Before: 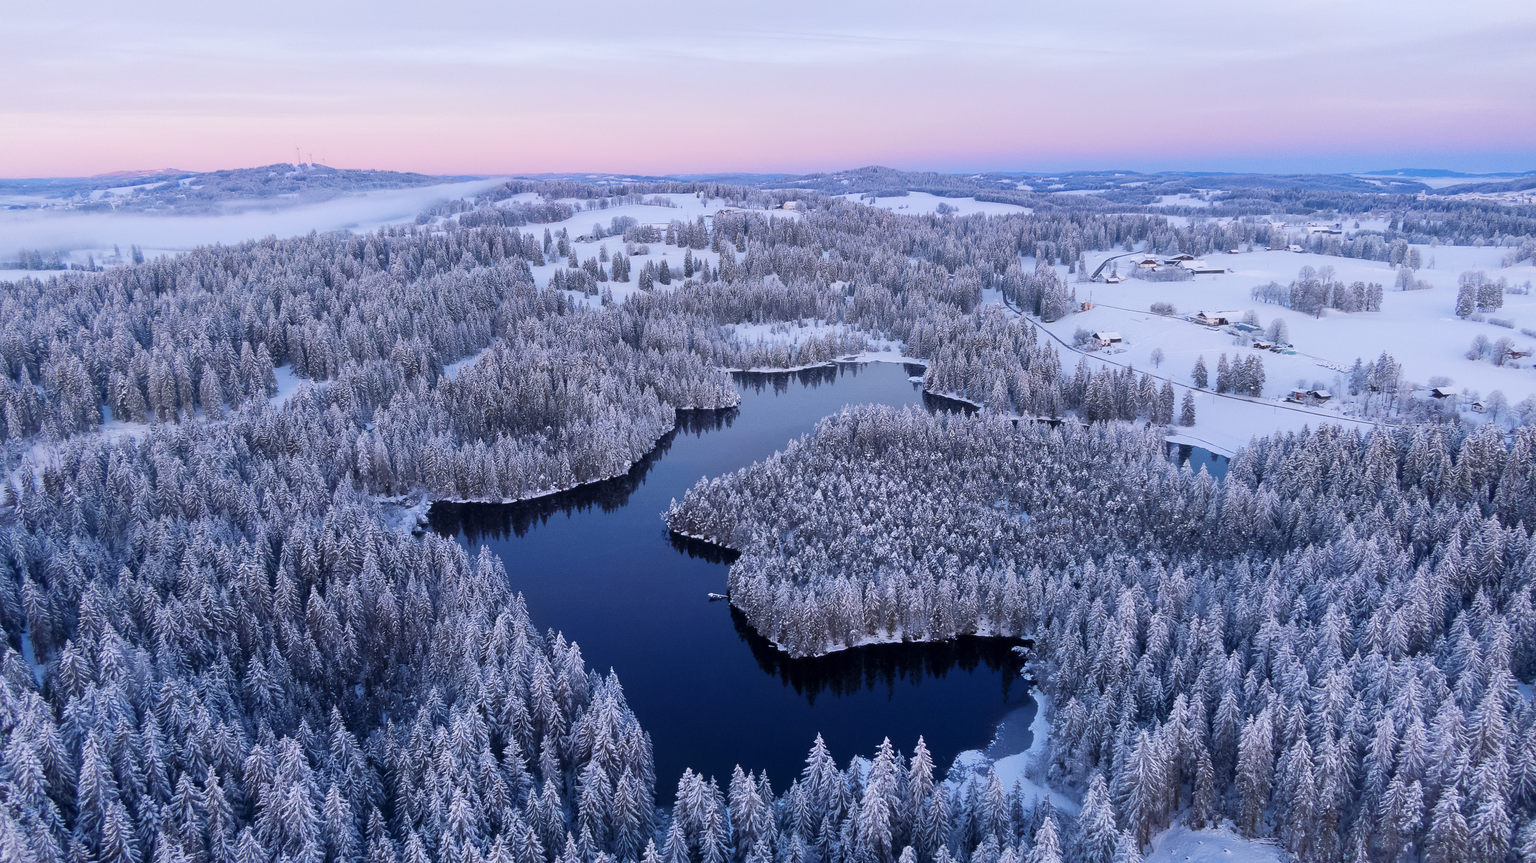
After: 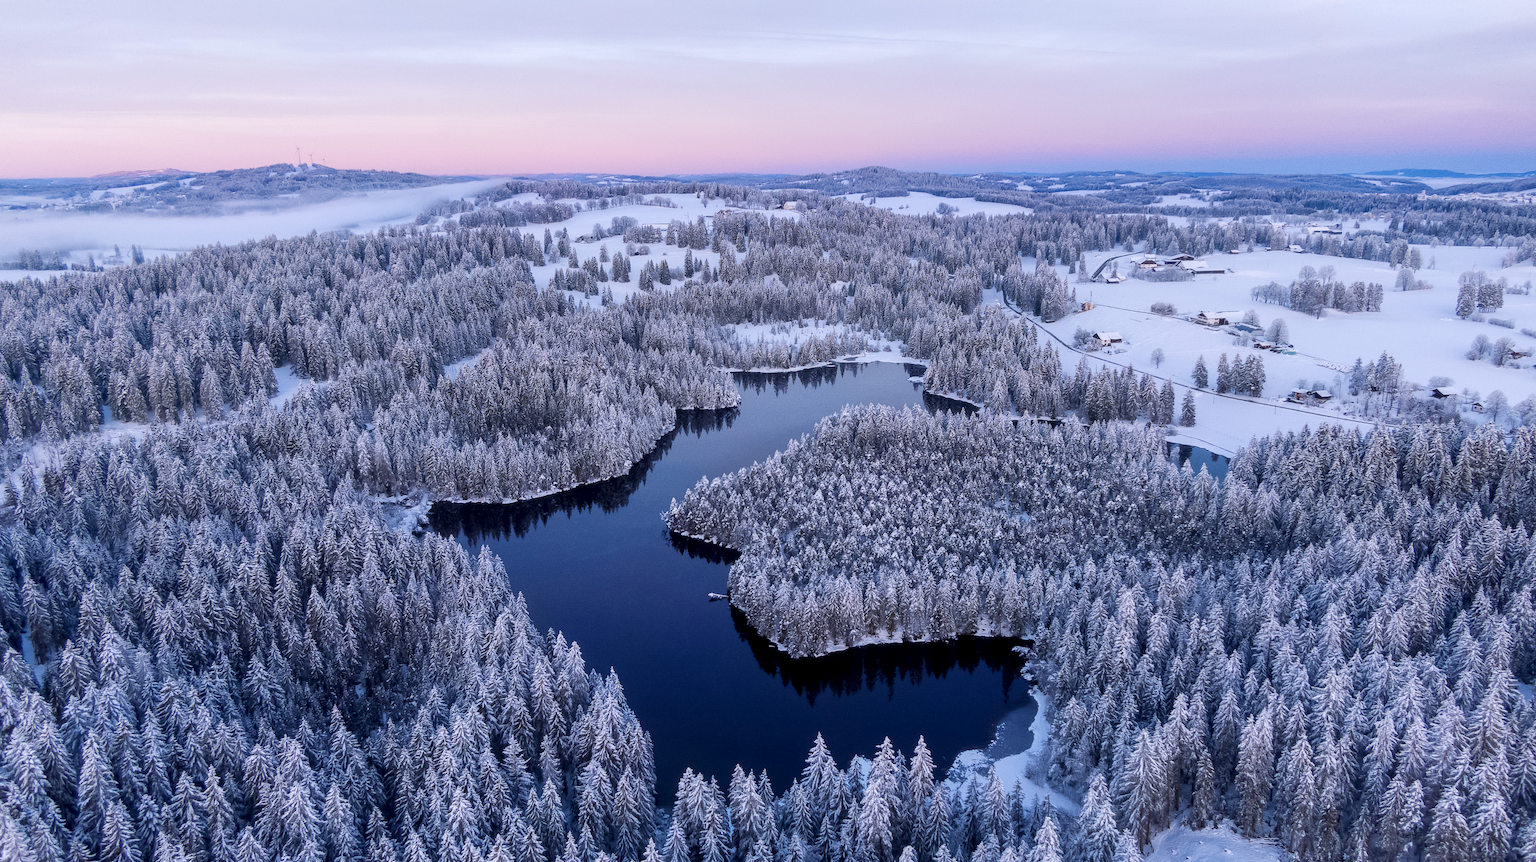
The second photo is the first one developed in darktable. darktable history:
tone curve: color space Lab, independent channels, preserve colors none
local contrast: detail 130%
